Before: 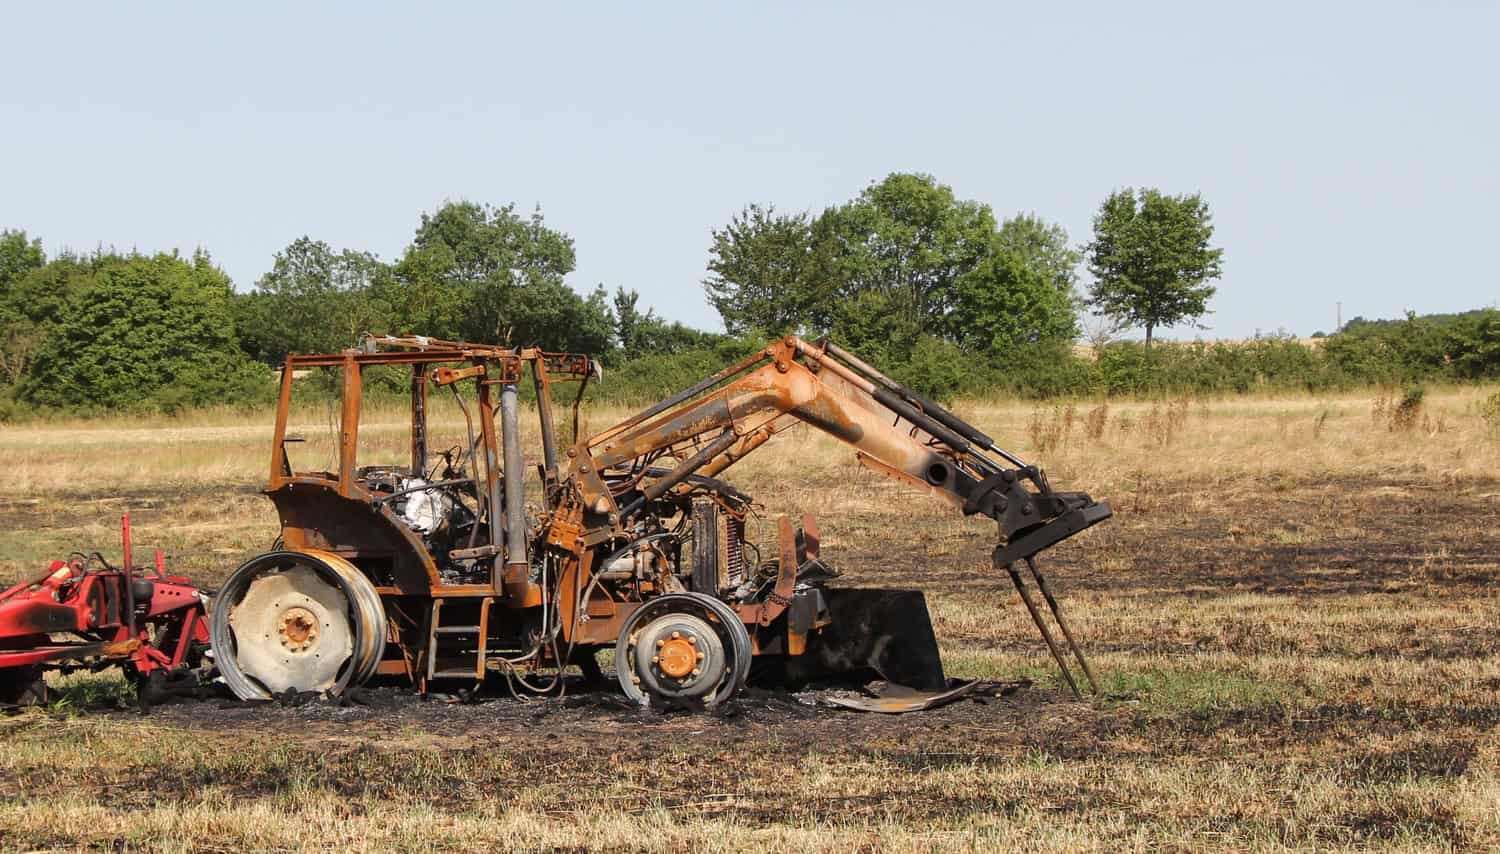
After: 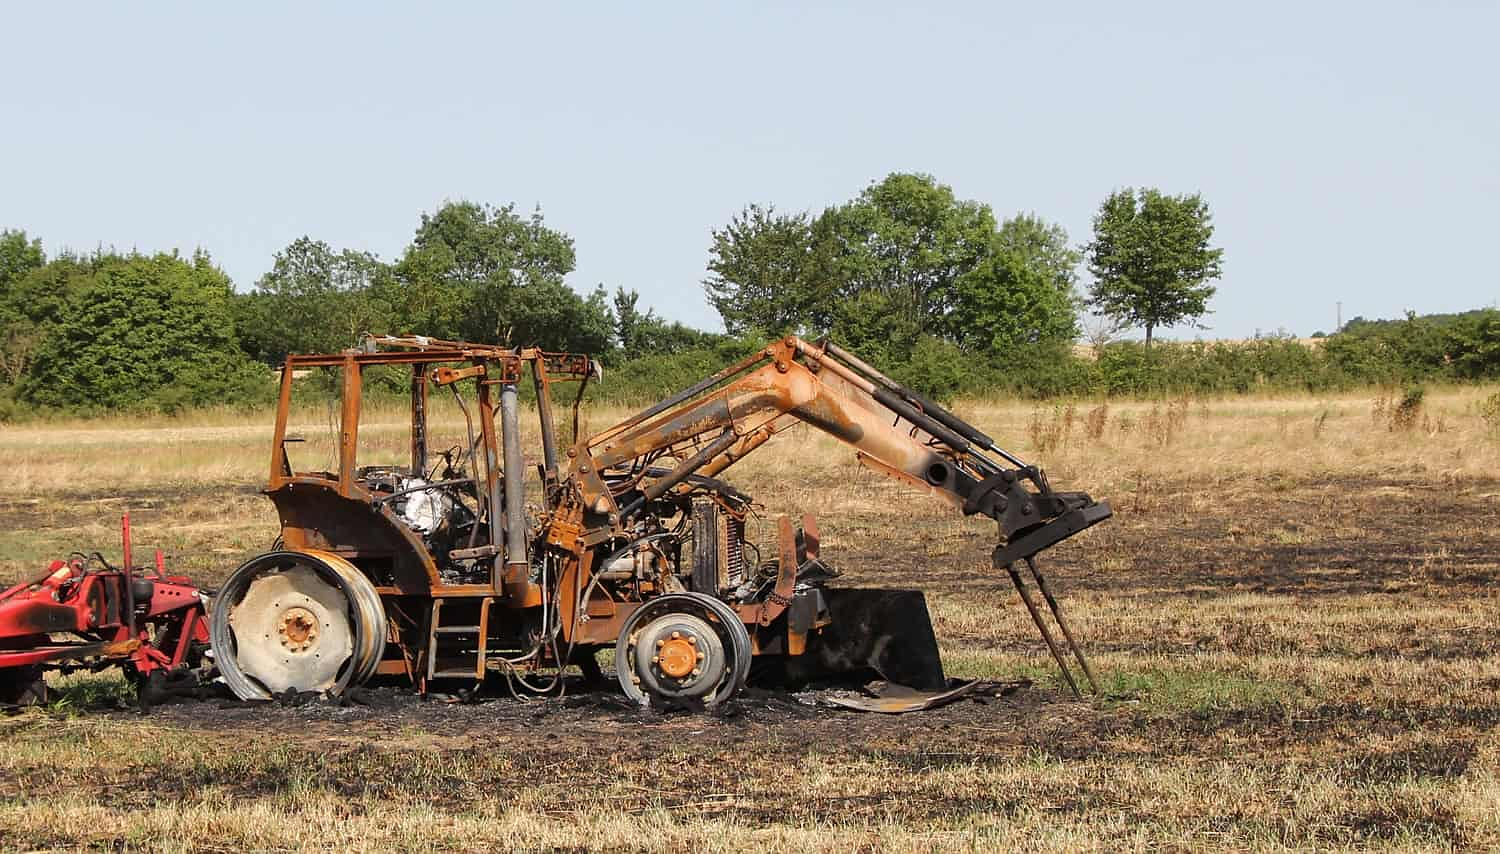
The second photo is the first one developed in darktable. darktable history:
sharpen: radius 1, threshold 1
bloom: size 3%, threshold 100%, strength 0%
